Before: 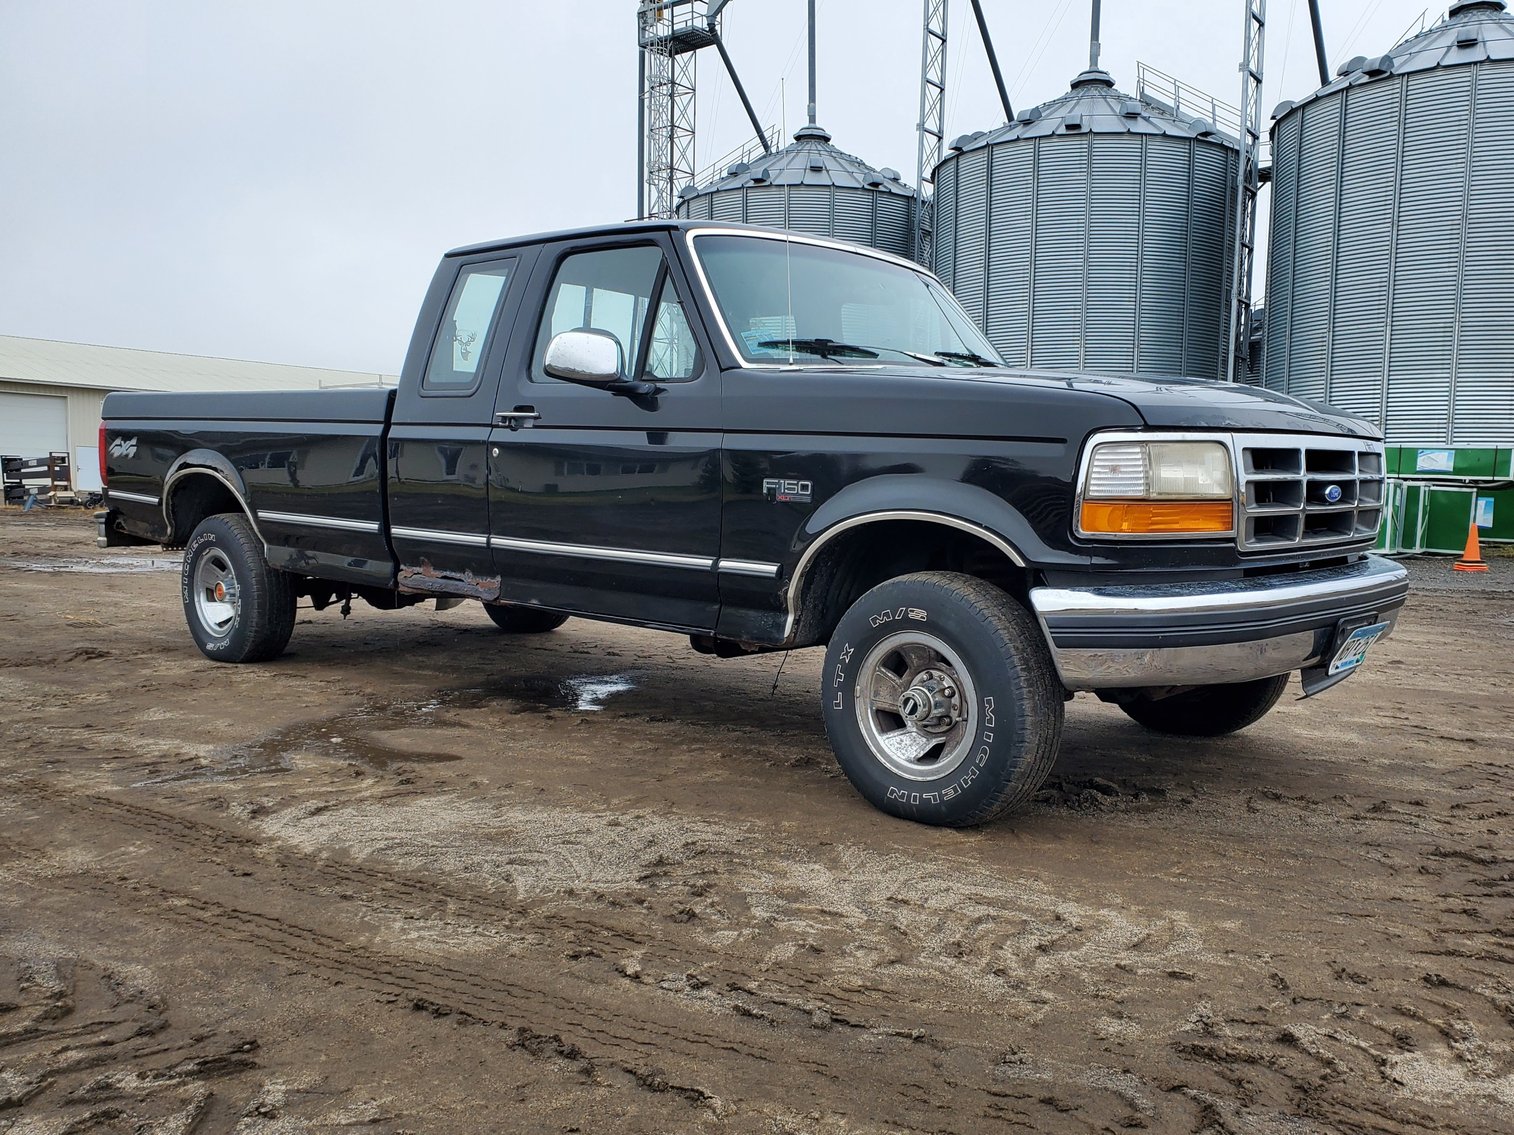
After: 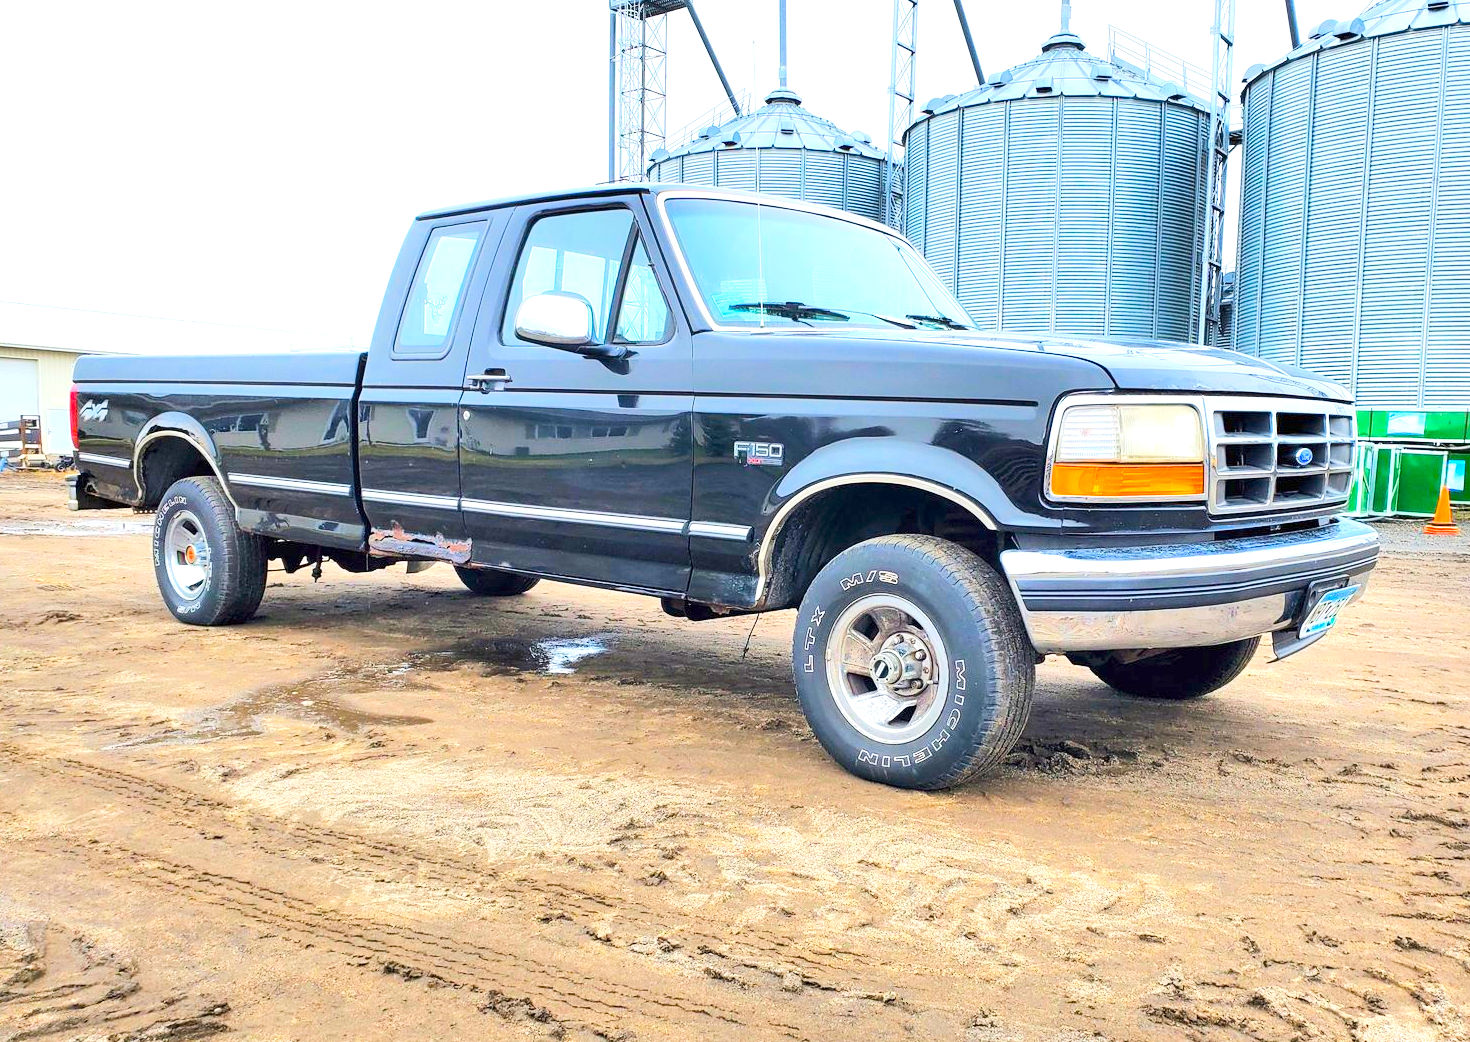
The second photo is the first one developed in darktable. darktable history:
color balance rgb: highlights gain › luminance 17.22%, linear chroma grading › global chroma 9.793%, perceptual saturation grading › global saturation 19.584%, perceptual brilliance grading › mid-tones 10.585%, perceptual brilliance grading › shadows 15.225%, global vibrance 20%
tone equalizer: -8 EV 1.98 EV, -7 EV 1.97 EV, -6 EV 1.98 EV, -5 EV 1.99 EV, -4 EV 1.99 EV, -3 EV 1.47 EV, -2 EV 0.991 EV, -1 EV 0.5 EV, edges refinement/feathering 500, mask exposure compensation -1.57 EV, preserve details no
crop: left 1.978%, top 3.273%, right 0.893%, bottom 4.883%
